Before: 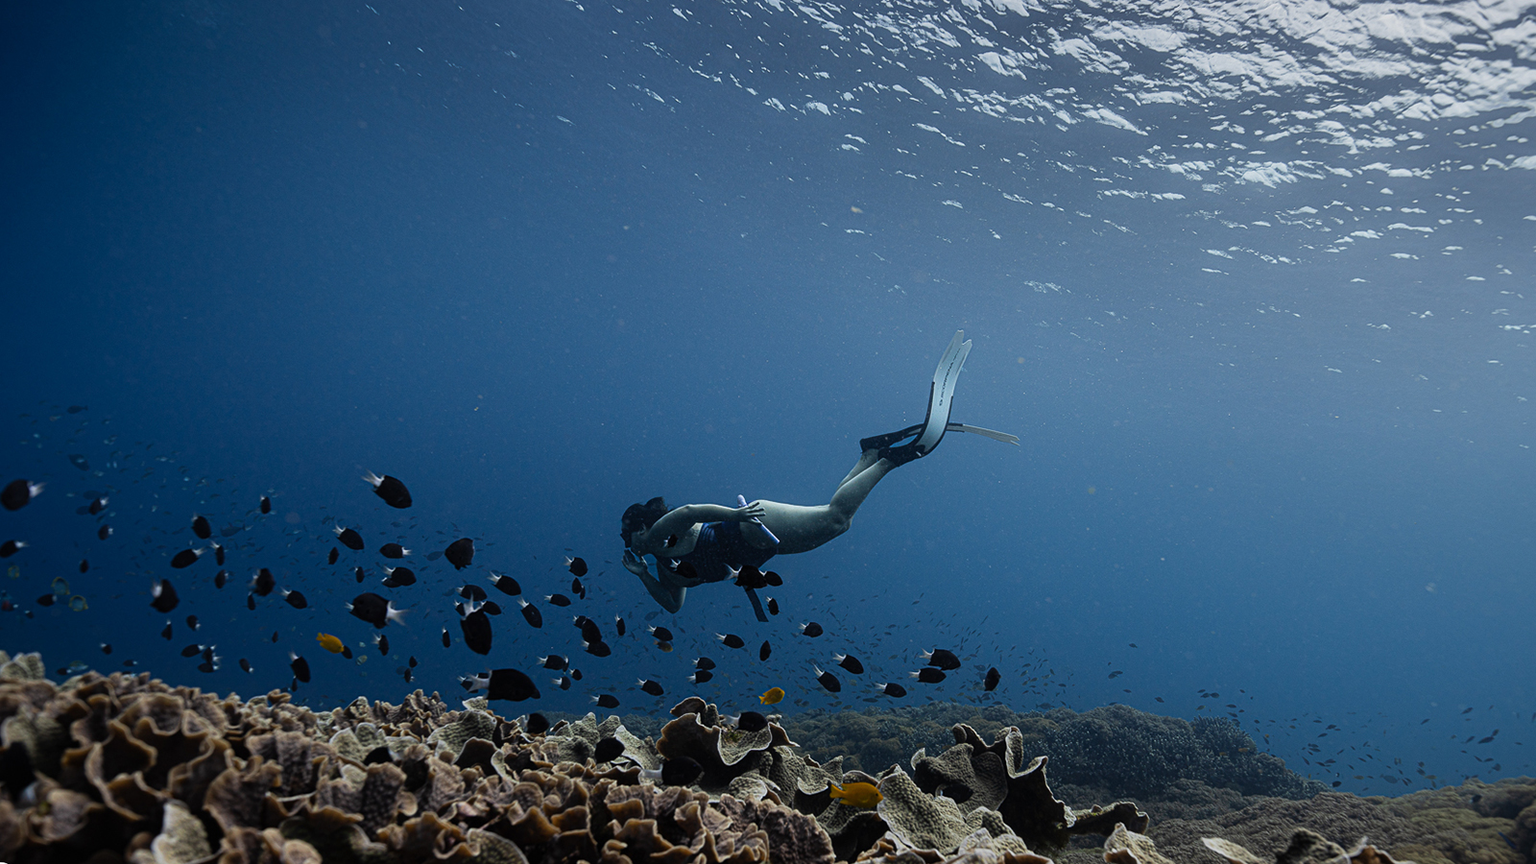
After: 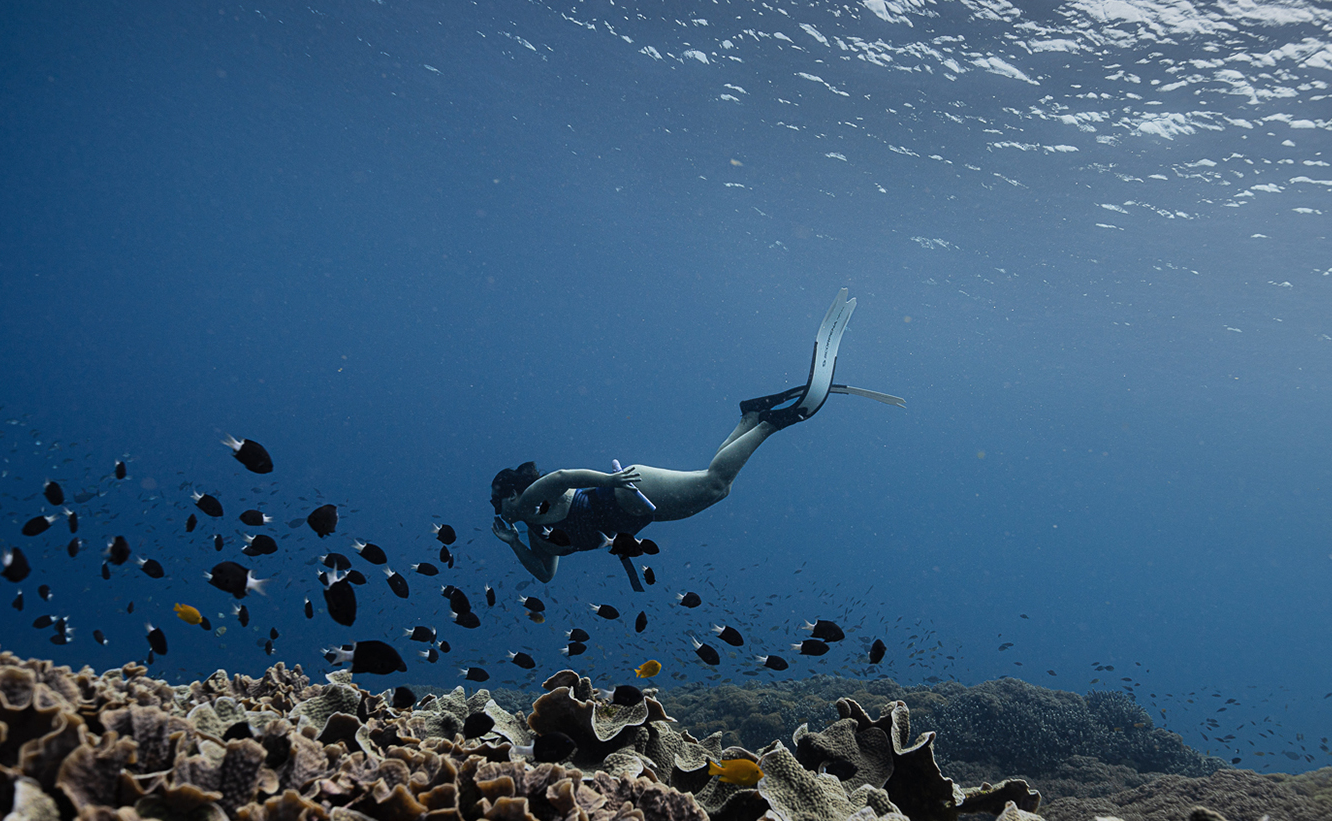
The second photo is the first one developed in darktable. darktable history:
crop: left 9.777%, top 6.272%, right 6.949%, bottom 2.441%
shadows and highlights: shadows 37.25, highlights -27.11, soften with gaussian
